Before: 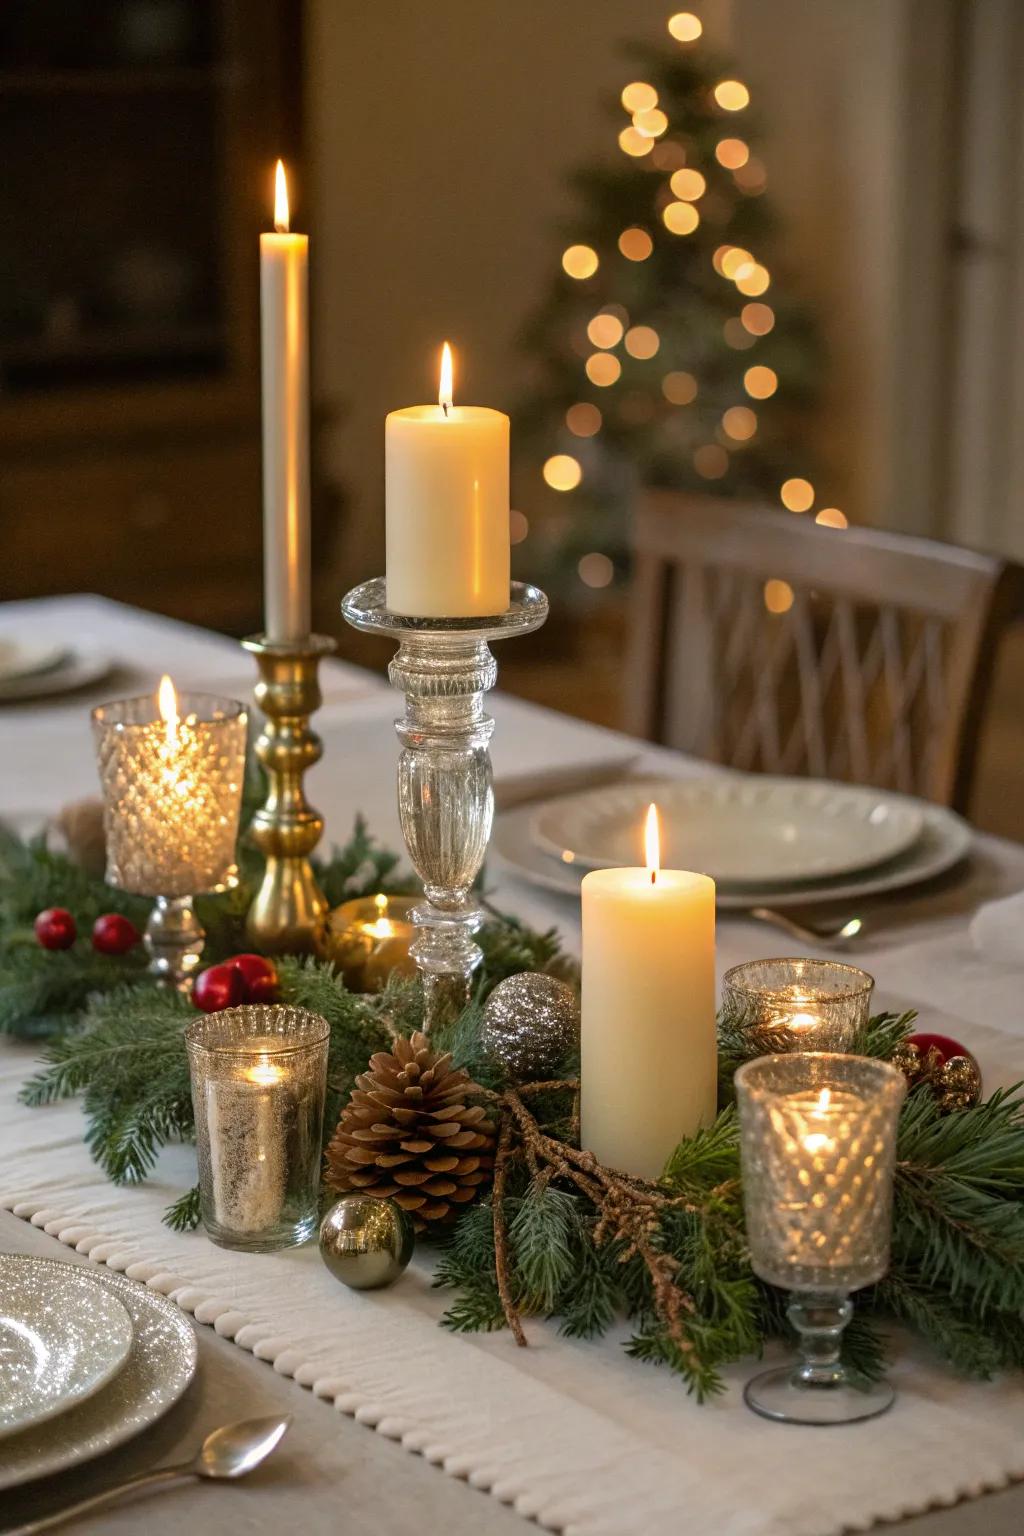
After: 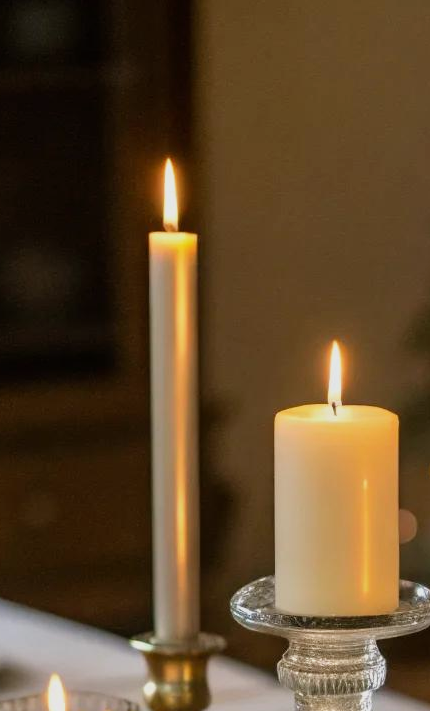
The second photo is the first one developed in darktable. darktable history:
filmic rgb: black relative exposure -14.18 EV, white relative exposure 3.35 EV, hardness 7.95, contrast 0.998
crop and rotate: left 10.897%, top 0.09%, right 47.064%, bottom 53.569%
